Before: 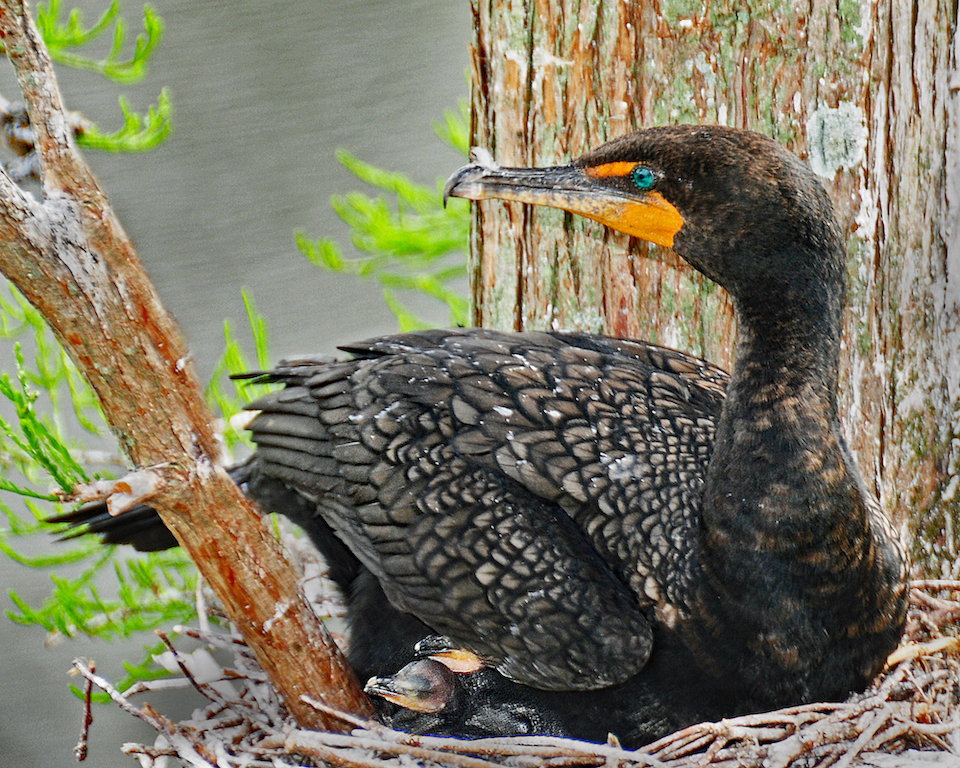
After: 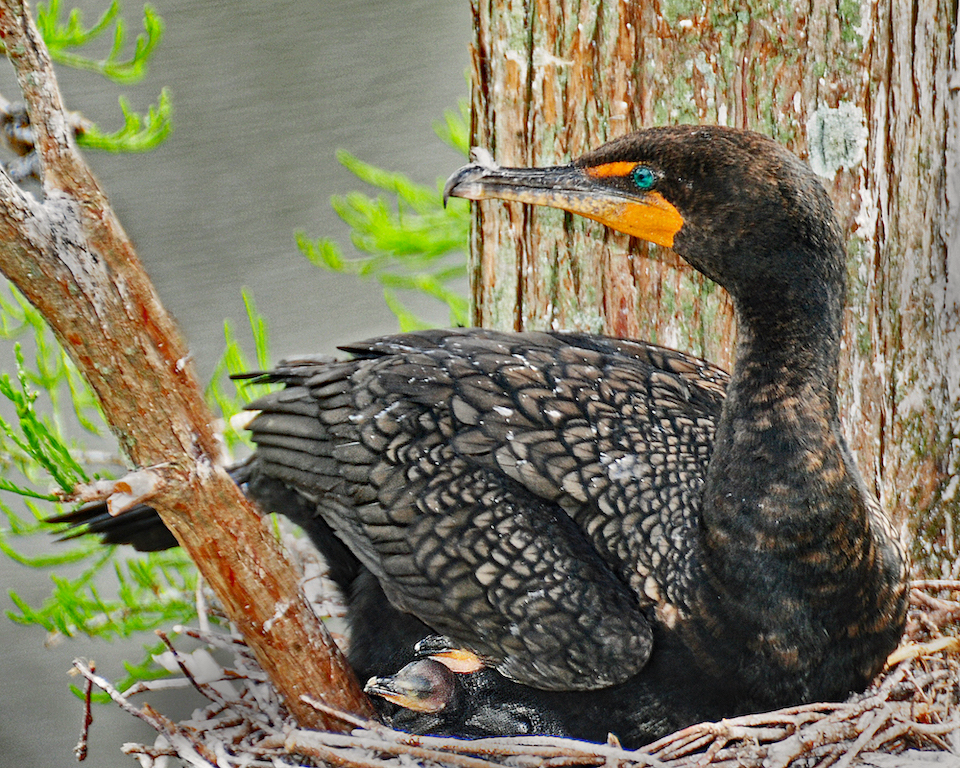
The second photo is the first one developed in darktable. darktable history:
shadows and highlights: shadows 60, soften with gaussian
white balance: red 1.009, blue 0.985
